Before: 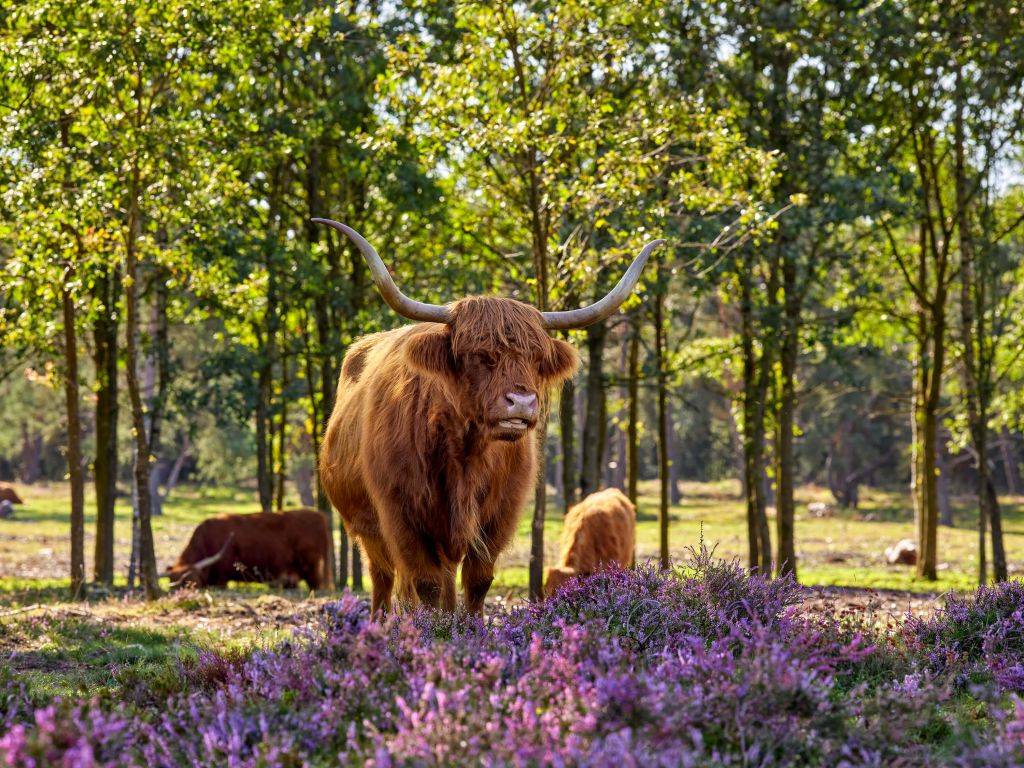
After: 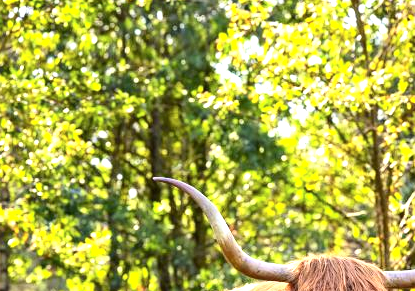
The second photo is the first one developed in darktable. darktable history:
crop: left 15.452%, top 5.459%, right 43.956%, bottom 56.62%
contrast brightness saturation: contrast 0.15, brightness 0.05
exposure: black level correction 0, exposure 1.35 EV, compensate exposure bias true, compensate highlight preservation false
